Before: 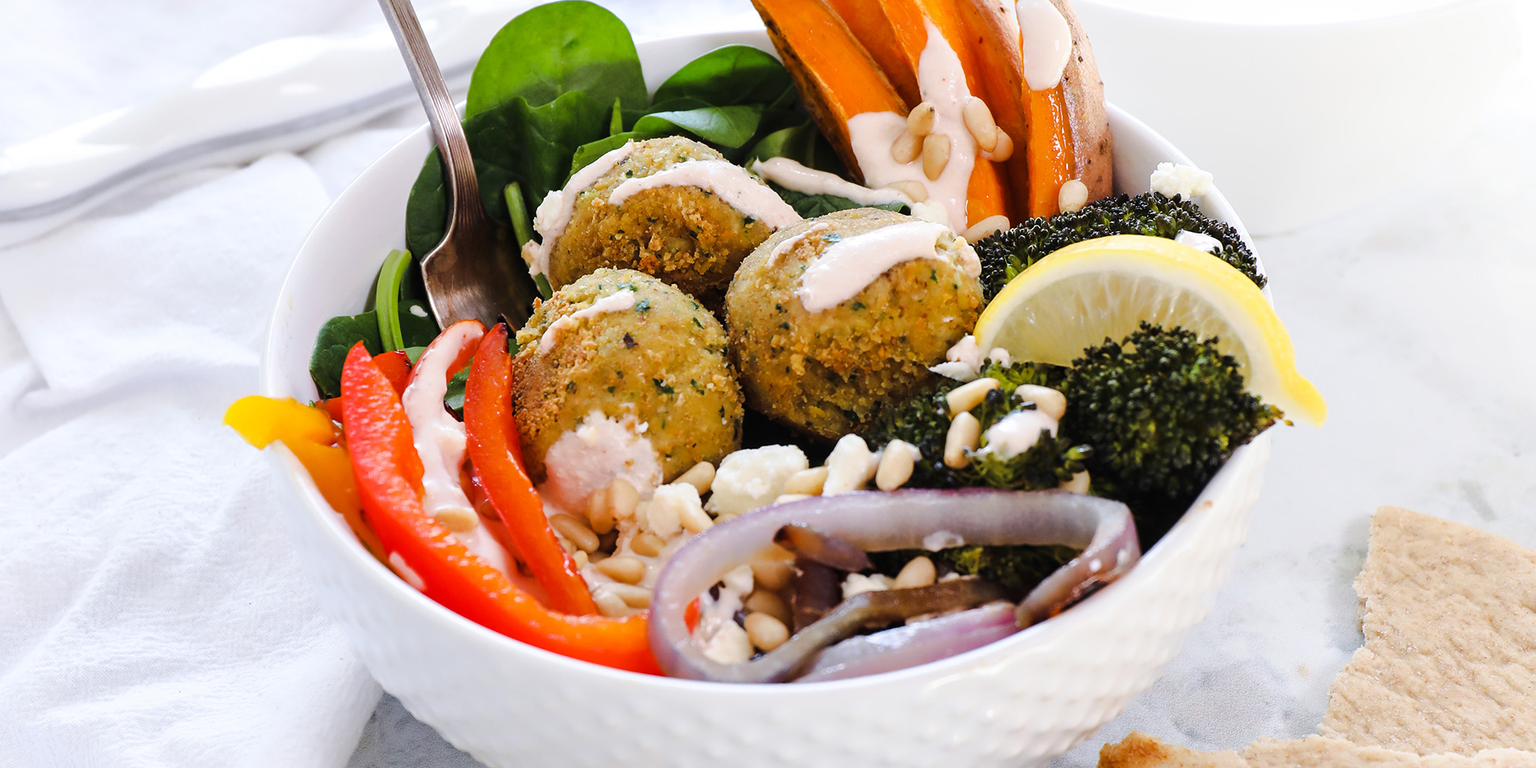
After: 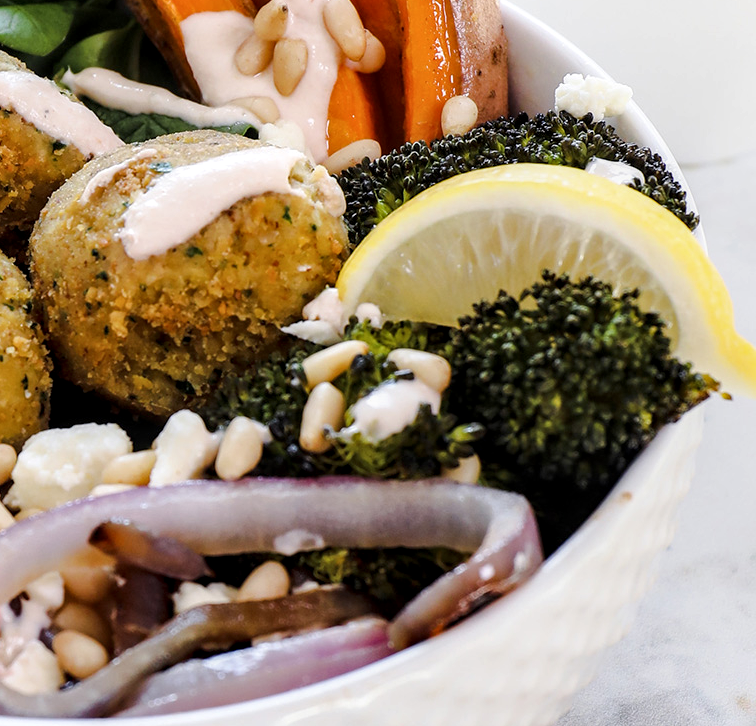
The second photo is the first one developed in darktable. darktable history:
local contrast: shadows 94%
contrast brightness saturation: saturation -0.05
crop: left 45.721%, top 13.393%, right 14.118%, bottom 10.01%
